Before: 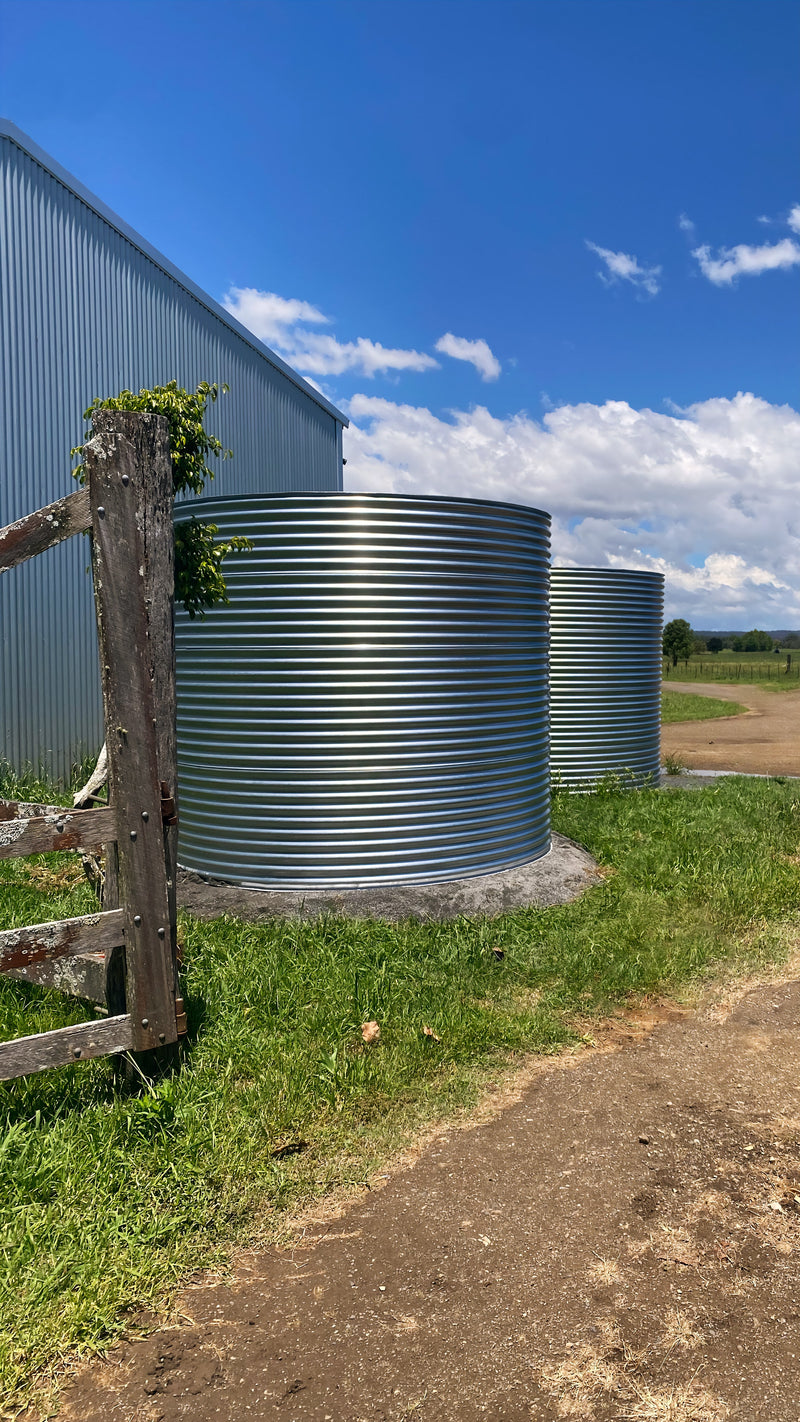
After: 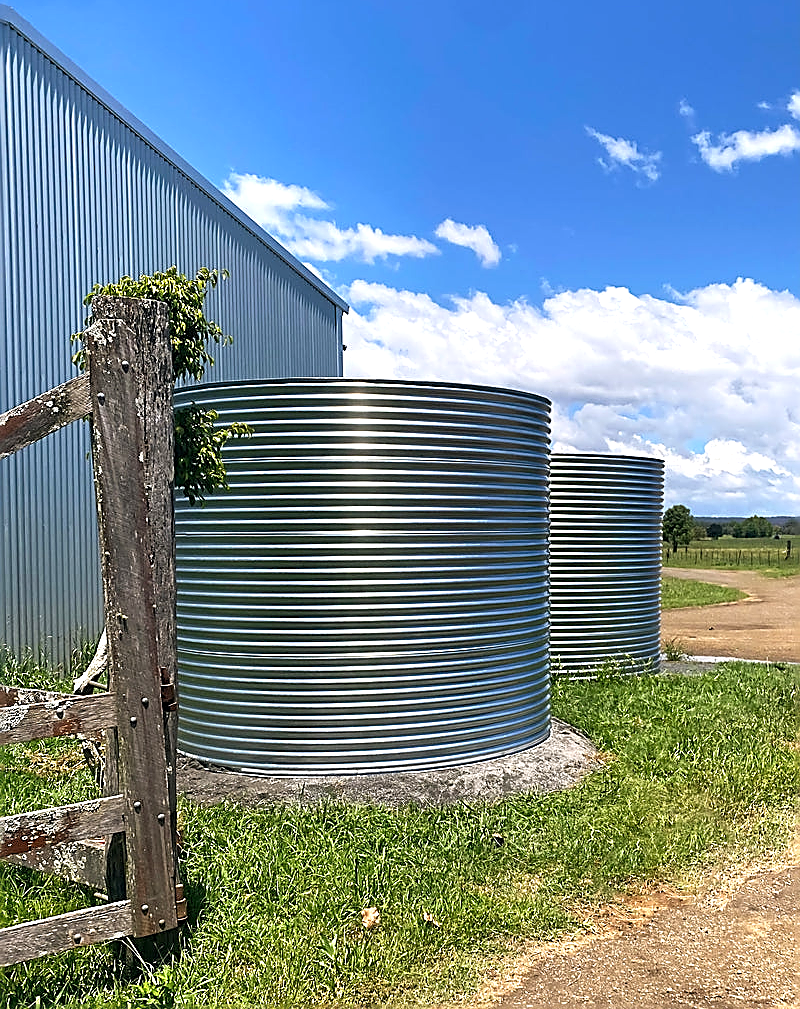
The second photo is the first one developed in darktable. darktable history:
crop and rotate: top 8.149%, bottom 20.856%
sharpen: radius 1.7, amount 1.303
exposure: black level correction 0, exposure 0.696 EV, compensate highlight preservation false
